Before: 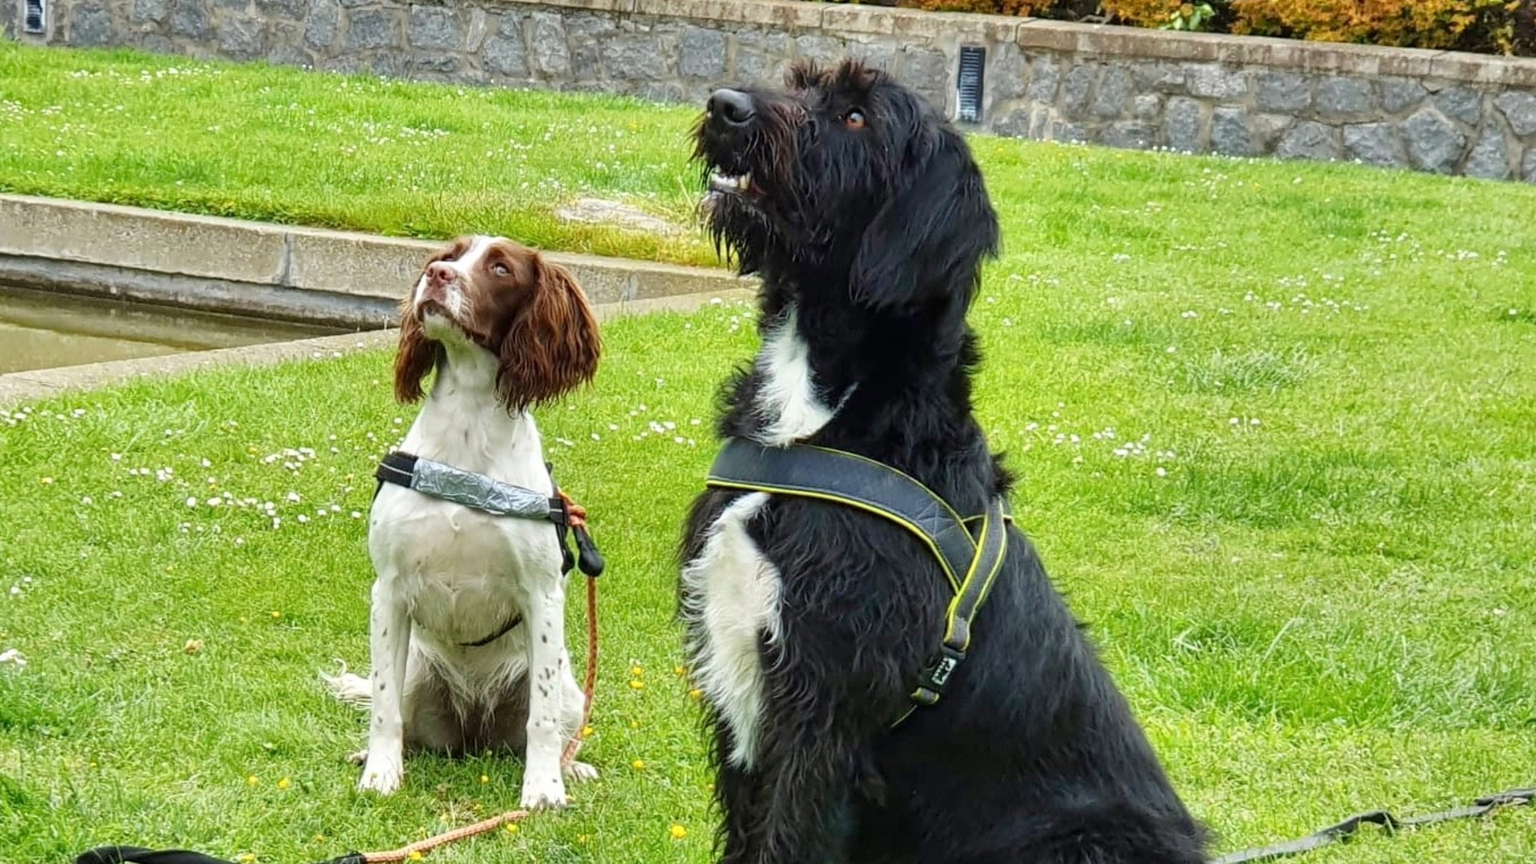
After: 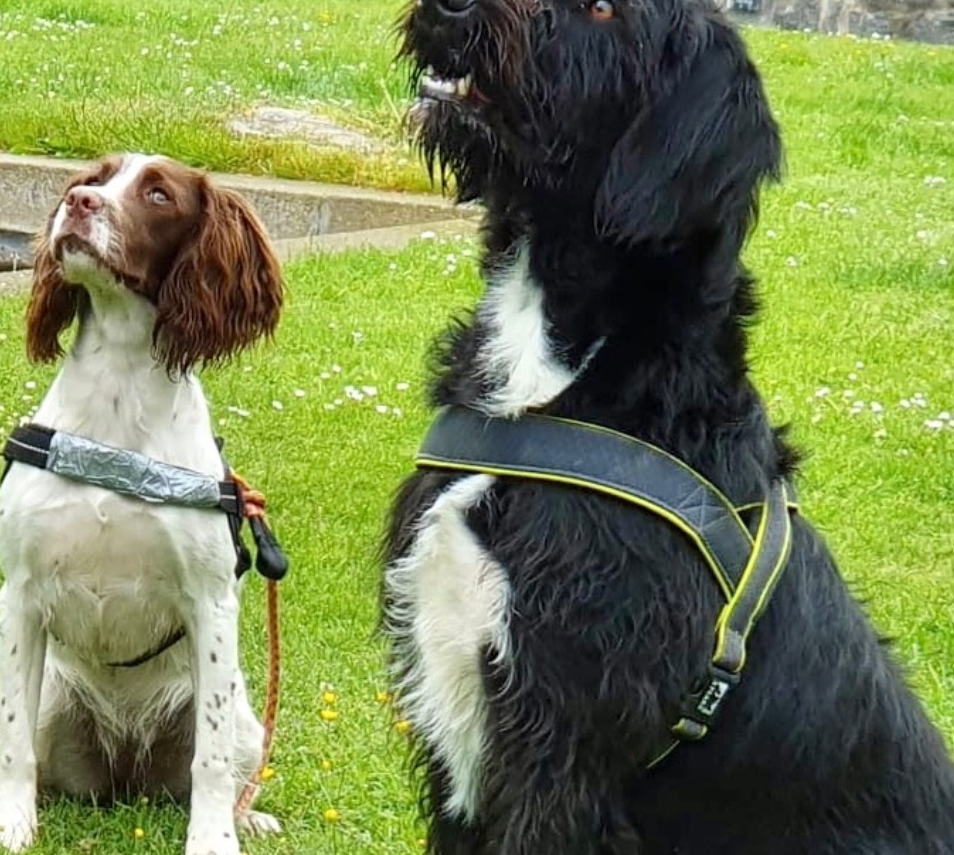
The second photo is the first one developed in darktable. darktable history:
crop and rotate: angle 0.021°, left 24.351%, top 13.088%, right 25.908%, bottom 7.675%
